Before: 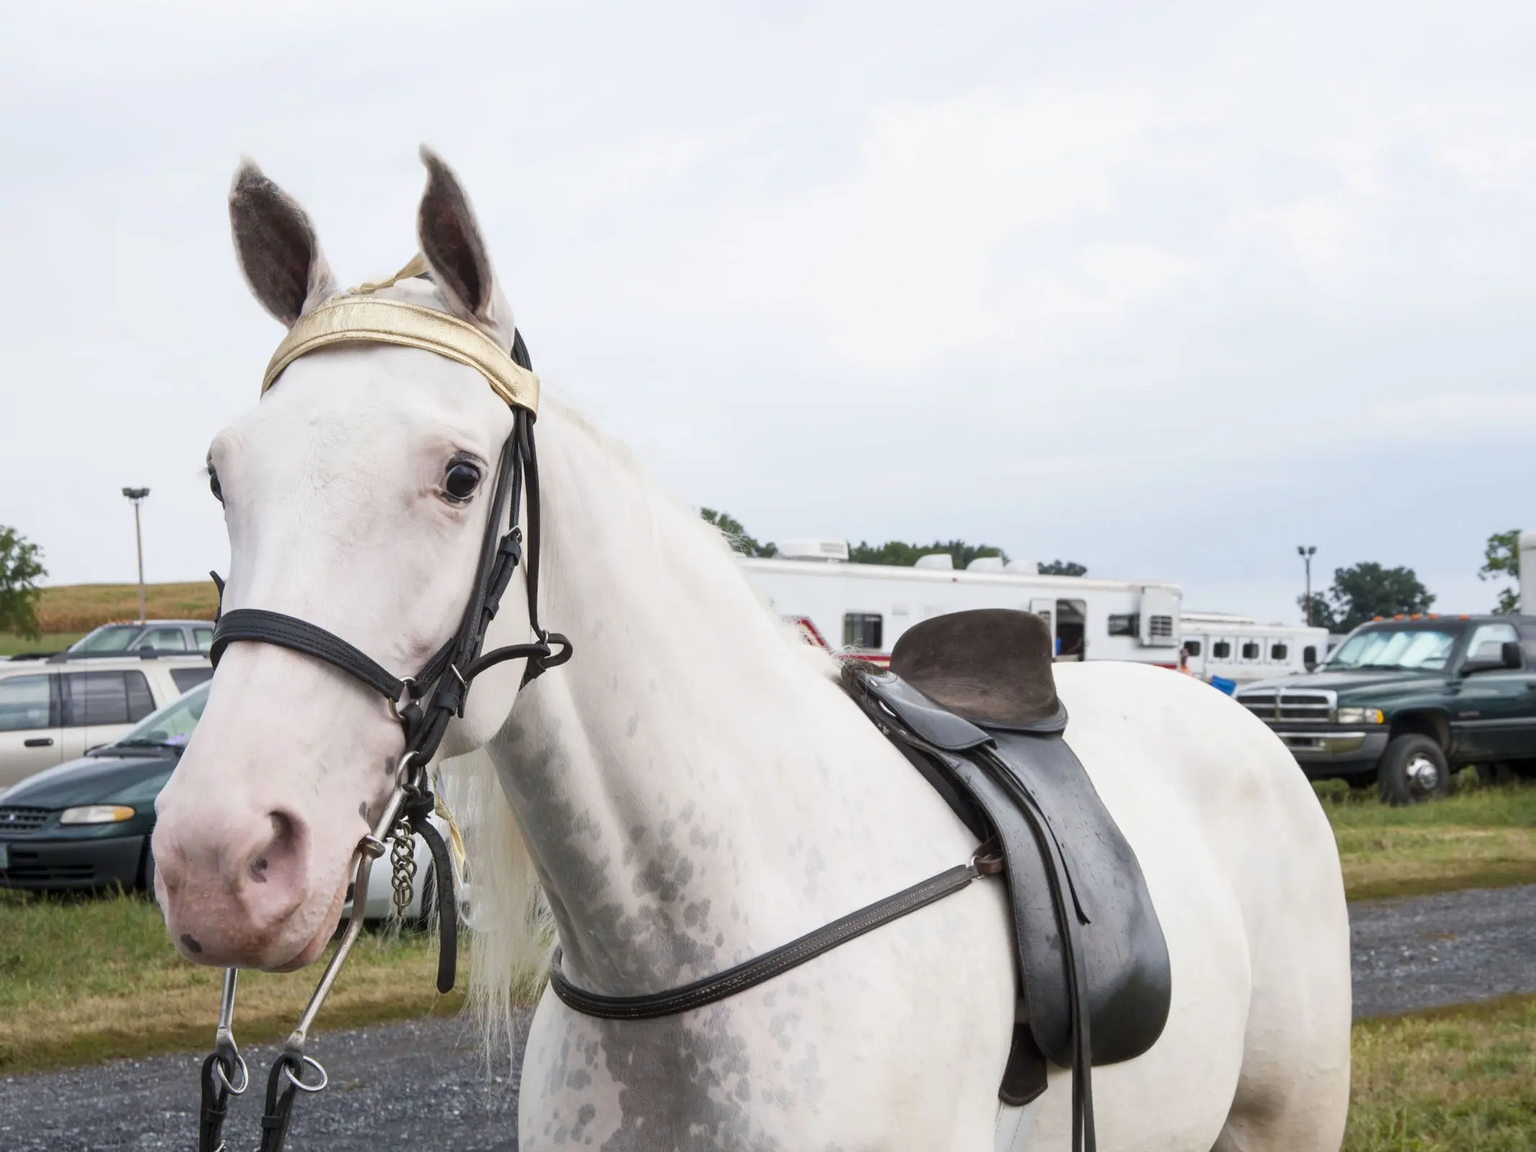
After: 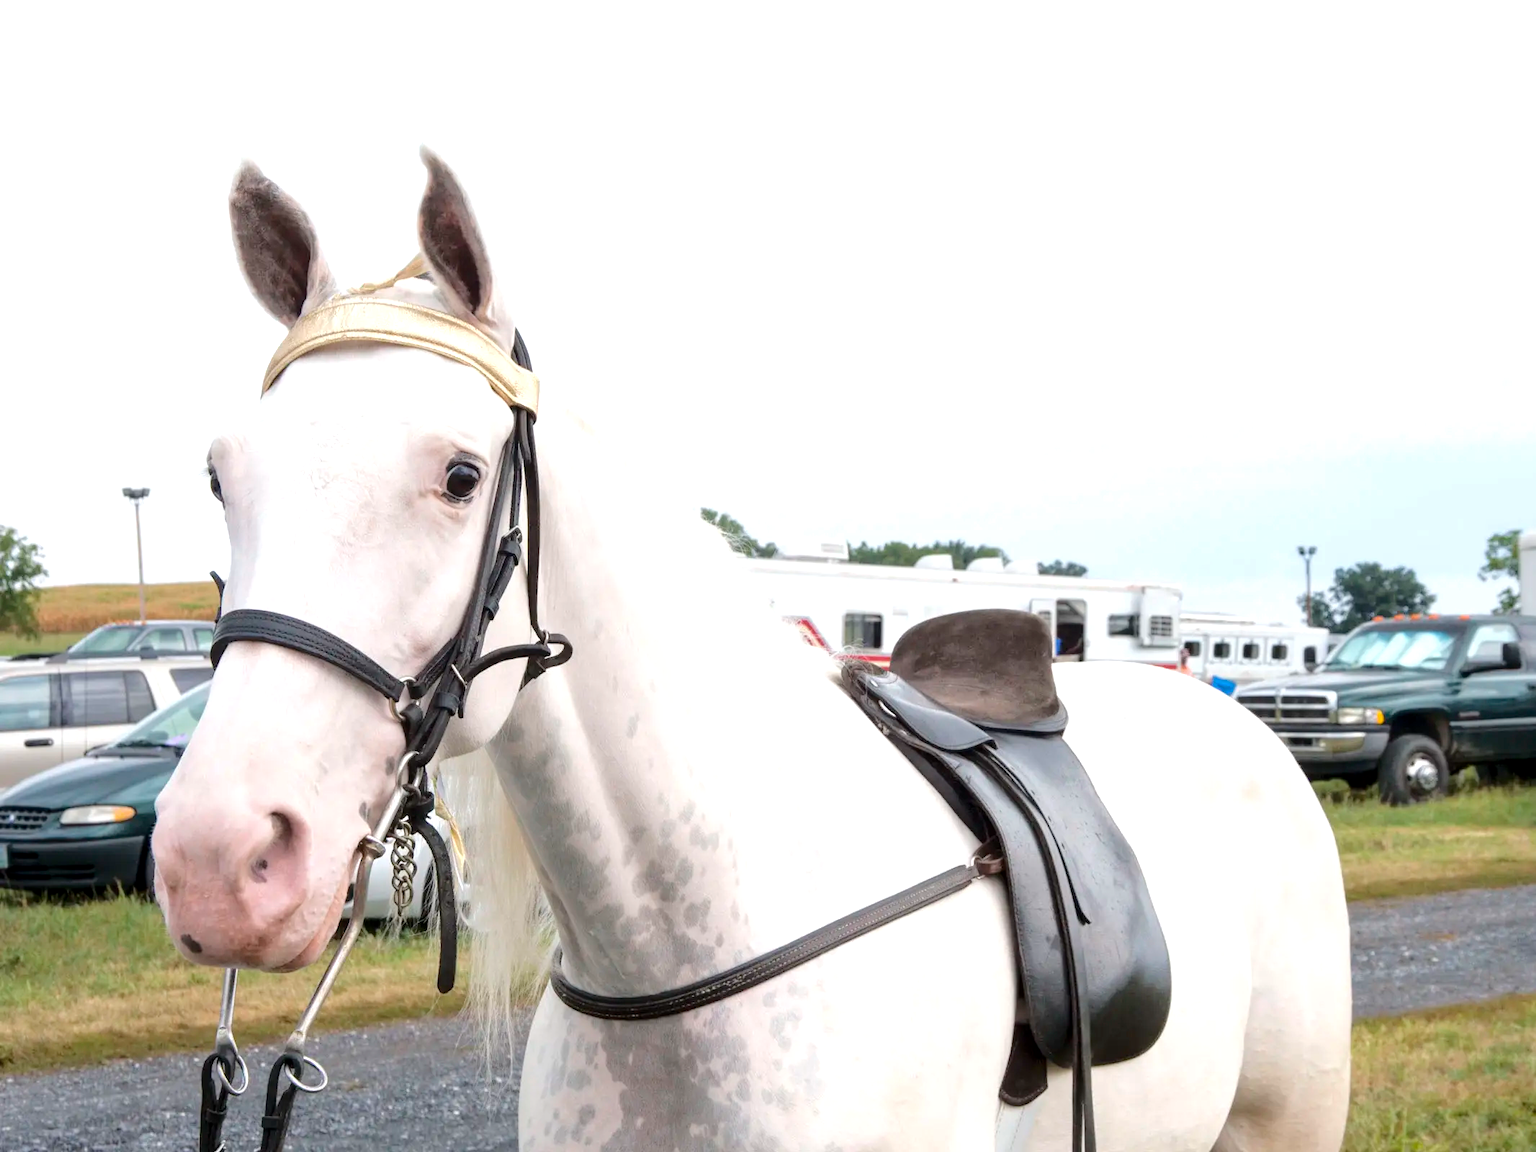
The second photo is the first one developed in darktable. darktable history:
exposure: black level correction 0.001, exposure 0.5 EV, compensate exposure bias true, compensate highlight preservation false
tone curve: curves: ch0 [(0, 0) (0.003, 0.004) (0.011, 0.01) (0.025, 0.025) (0.044, 0.042) (0.069, 0.064) (0.1, 0.093) (0.136, 0.13) (0.177, 0.182) (0.224, 0.241) (0.277, 0.322) (0.335, 0.409) (0.399, 0.482) (0.468, 0.551) (0.543, 0.606) (0.623, 0.672) (0.709, 0.73) (0.801, 0.81) (0.898, 0.885) (1, 1)], color space Lab, independent channels
